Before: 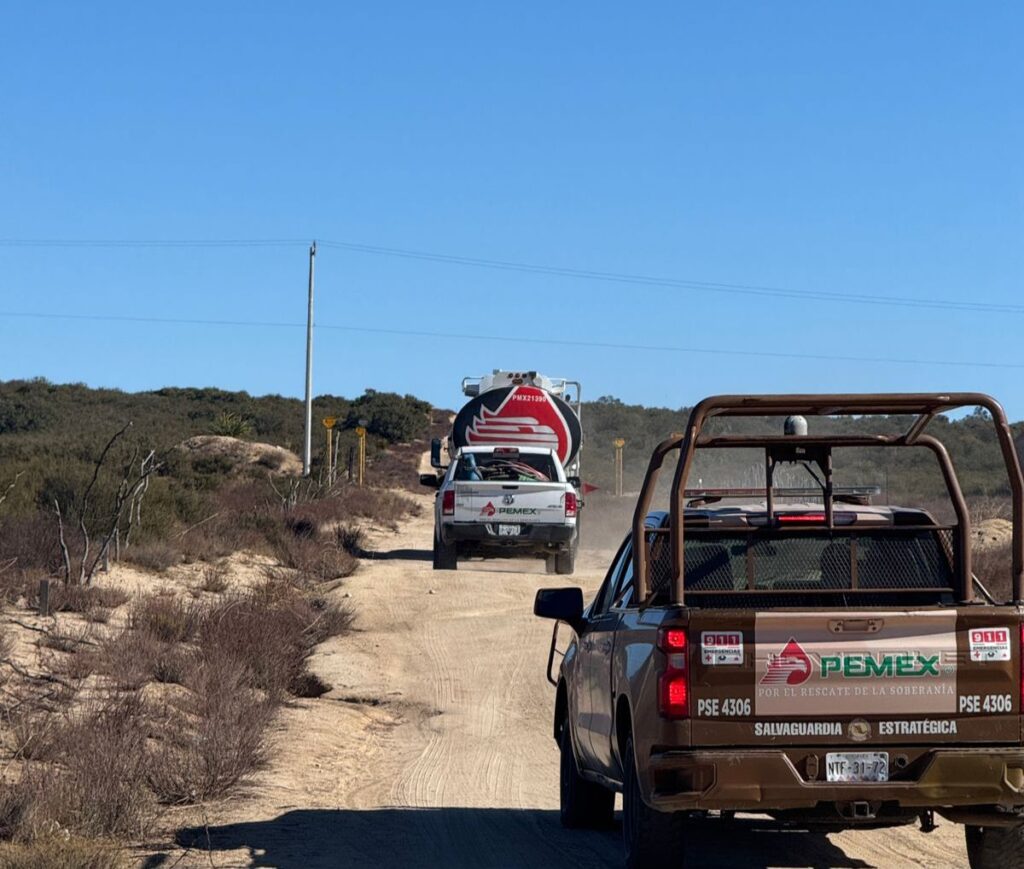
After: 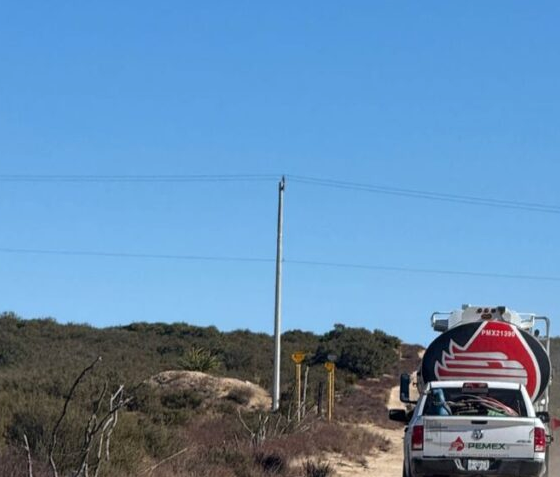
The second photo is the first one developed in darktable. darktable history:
shadows and highlights: soften with gaussian
crop and rotate: left 3.047%, top 7.509%, right 42.236%, bottom 37.598%
